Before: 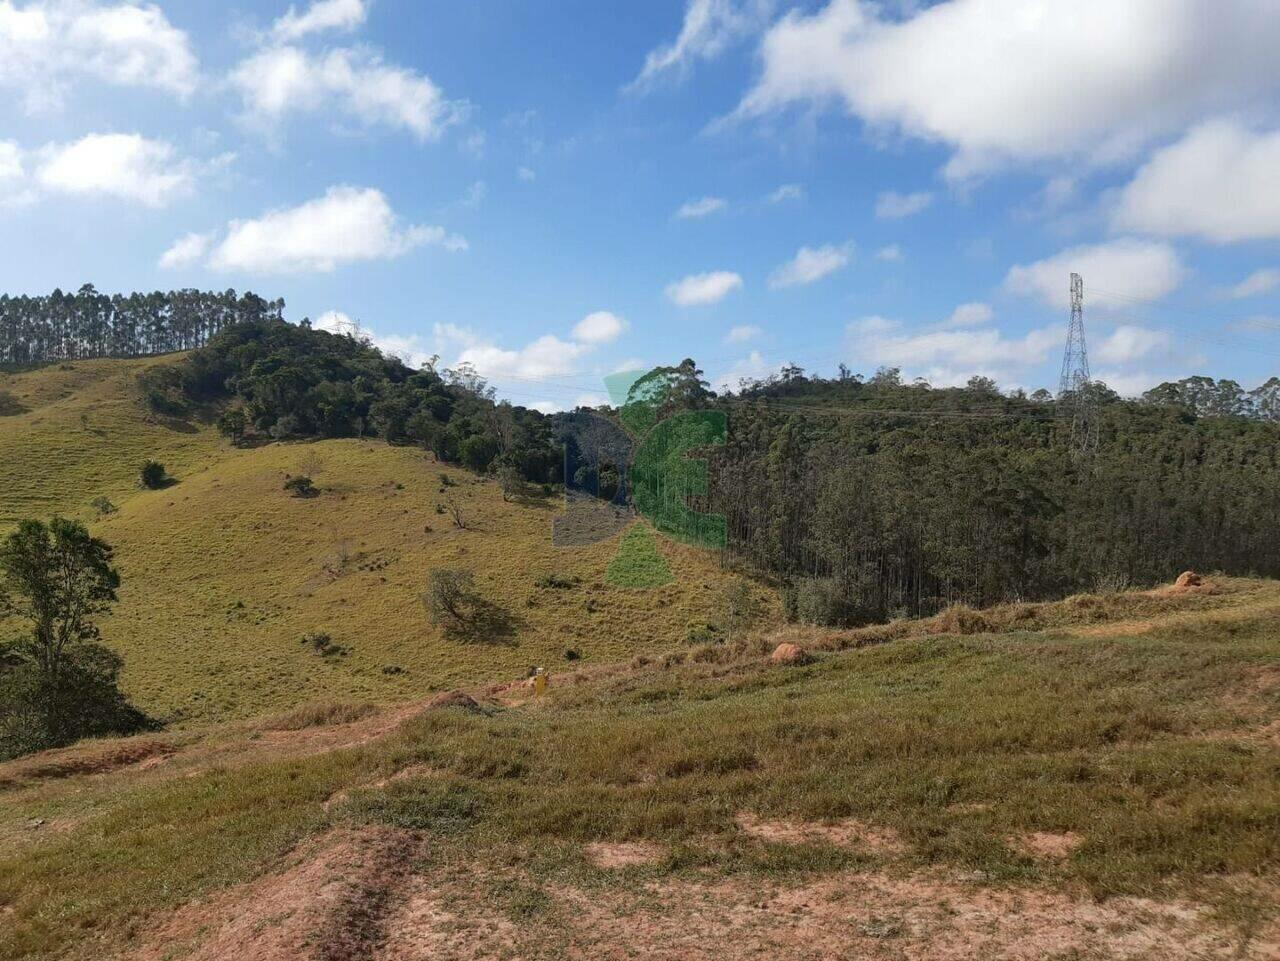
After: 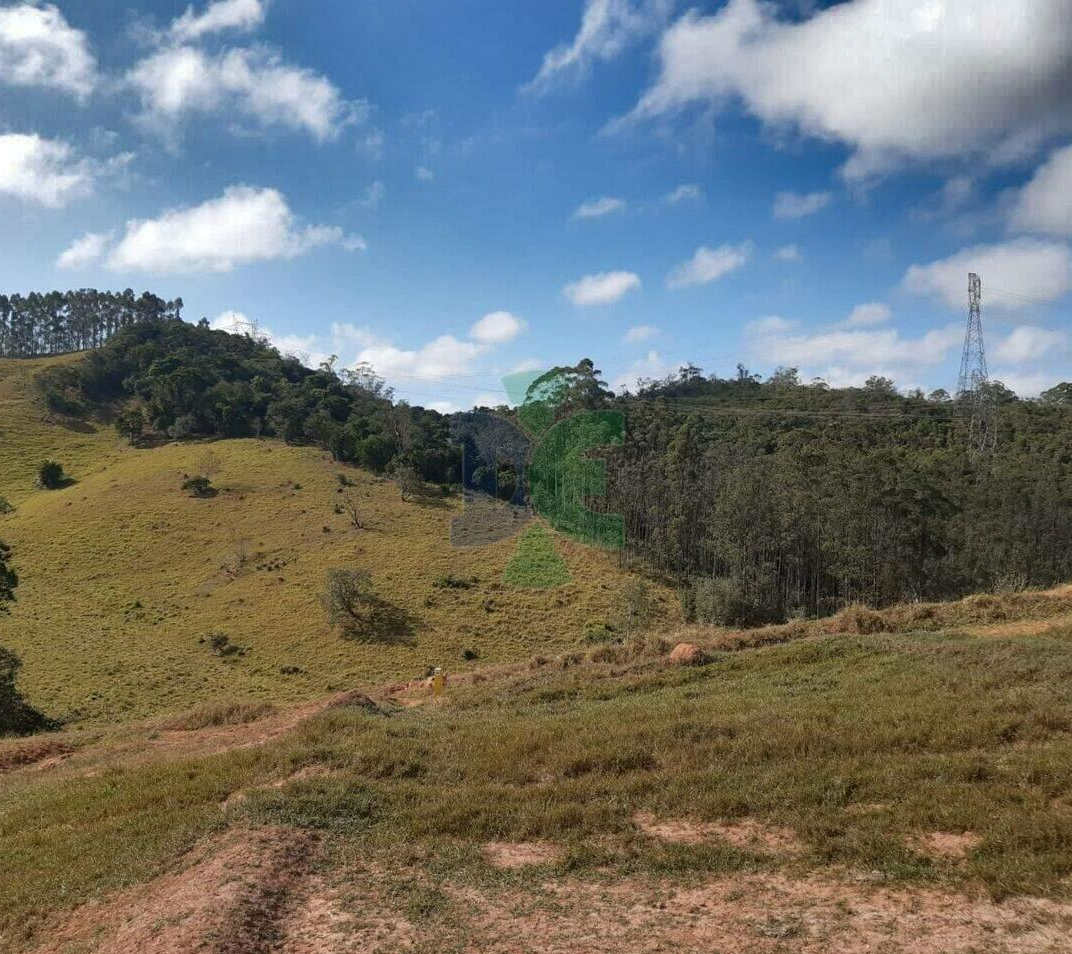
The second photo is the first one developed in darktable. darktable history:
crop: left 8.026%, right 7.374%
shadows and highlights: shadows 24.5, highlights -78.15, soften with gaussian
